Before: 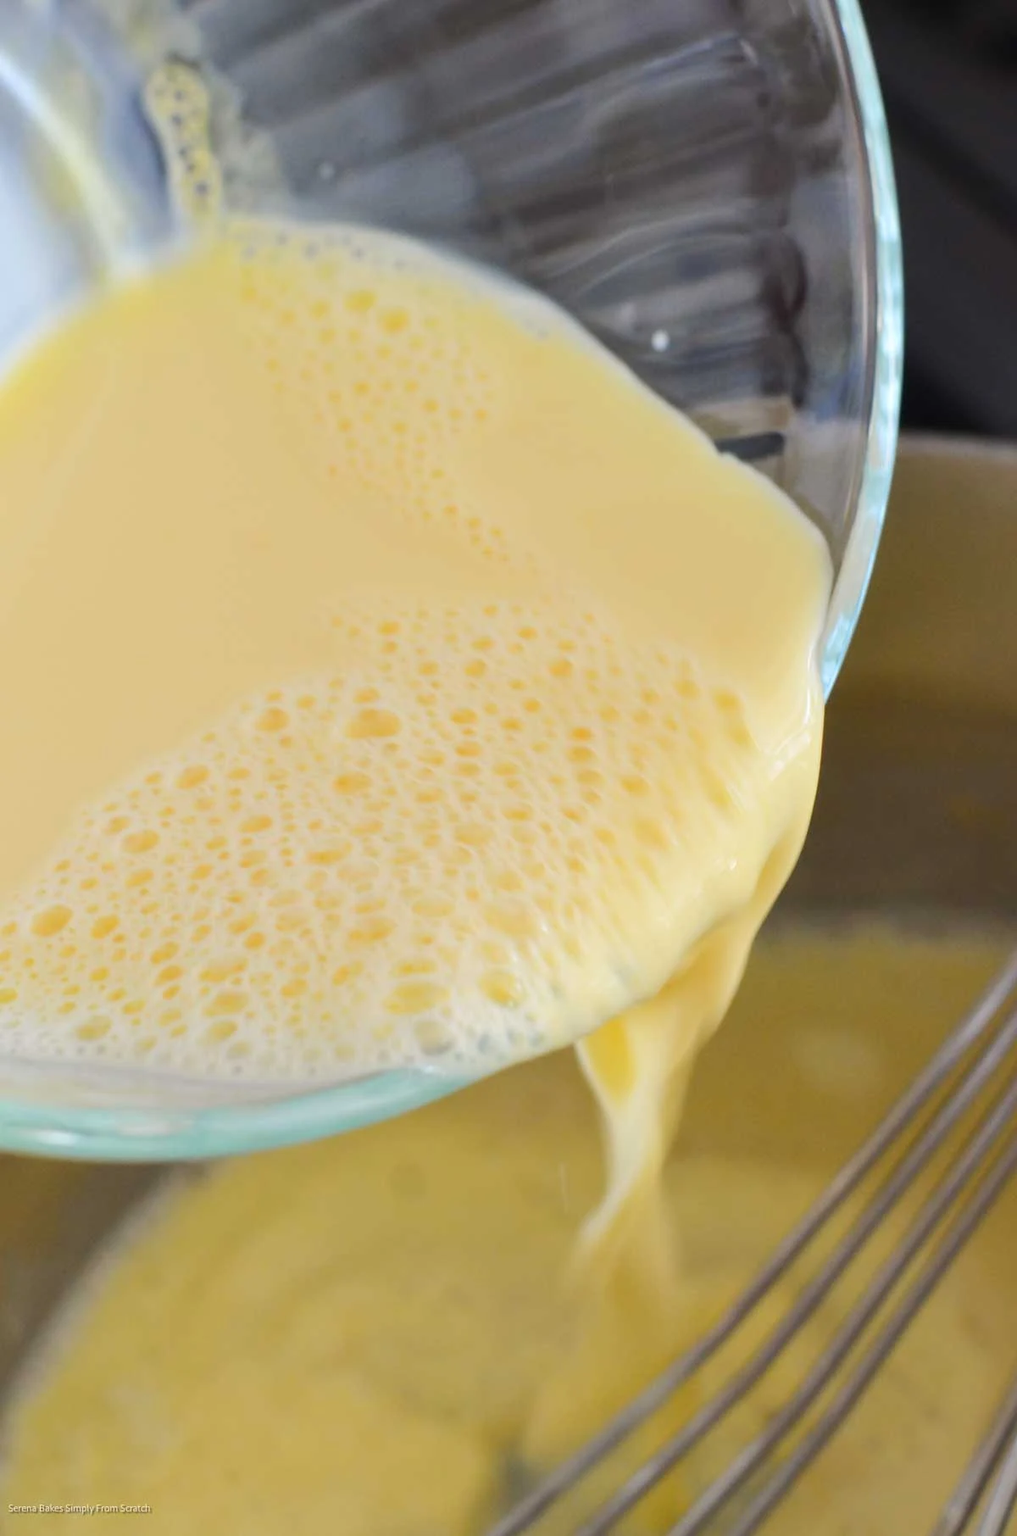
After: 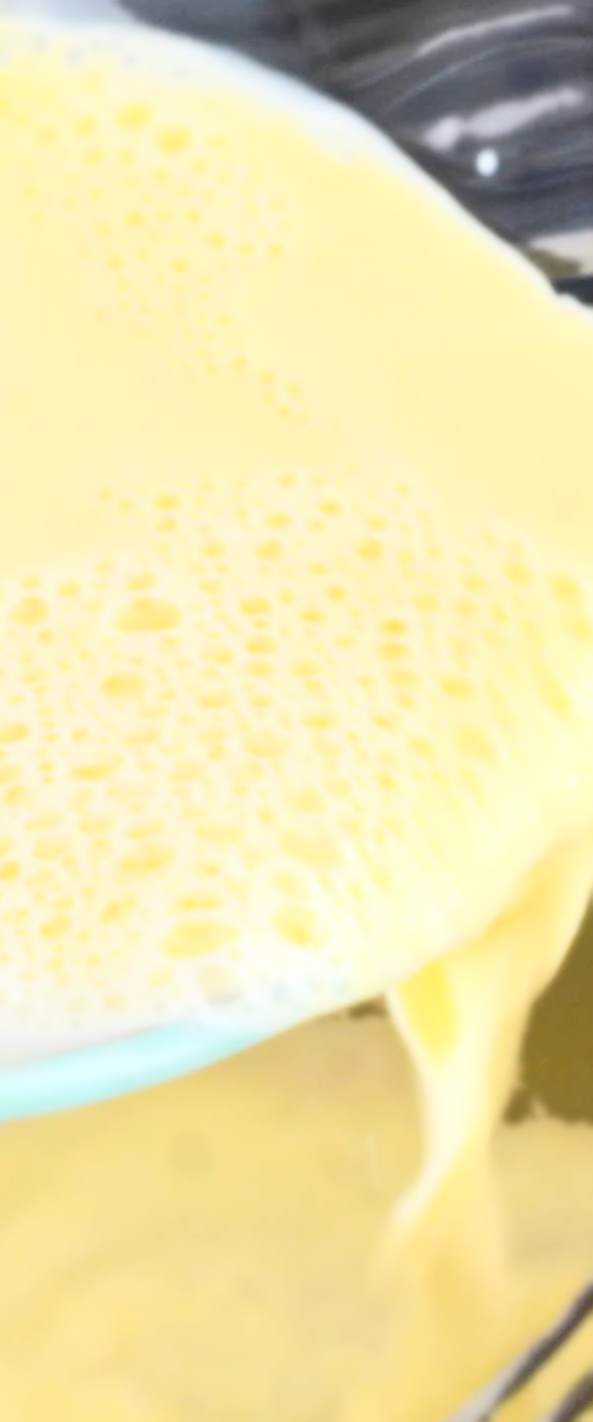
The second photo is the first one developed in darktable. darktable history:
local contrast: on, module defaults
tone equalizer: on, module defaults
bloom: size 0%, threshold 54.82%, strength 8.31%
white balance: red 0.983, blue 1.036
crop and rotate: angle 0.02°, left 24.353%, top 13.219%, right 26.156%, bottom 8.224%
